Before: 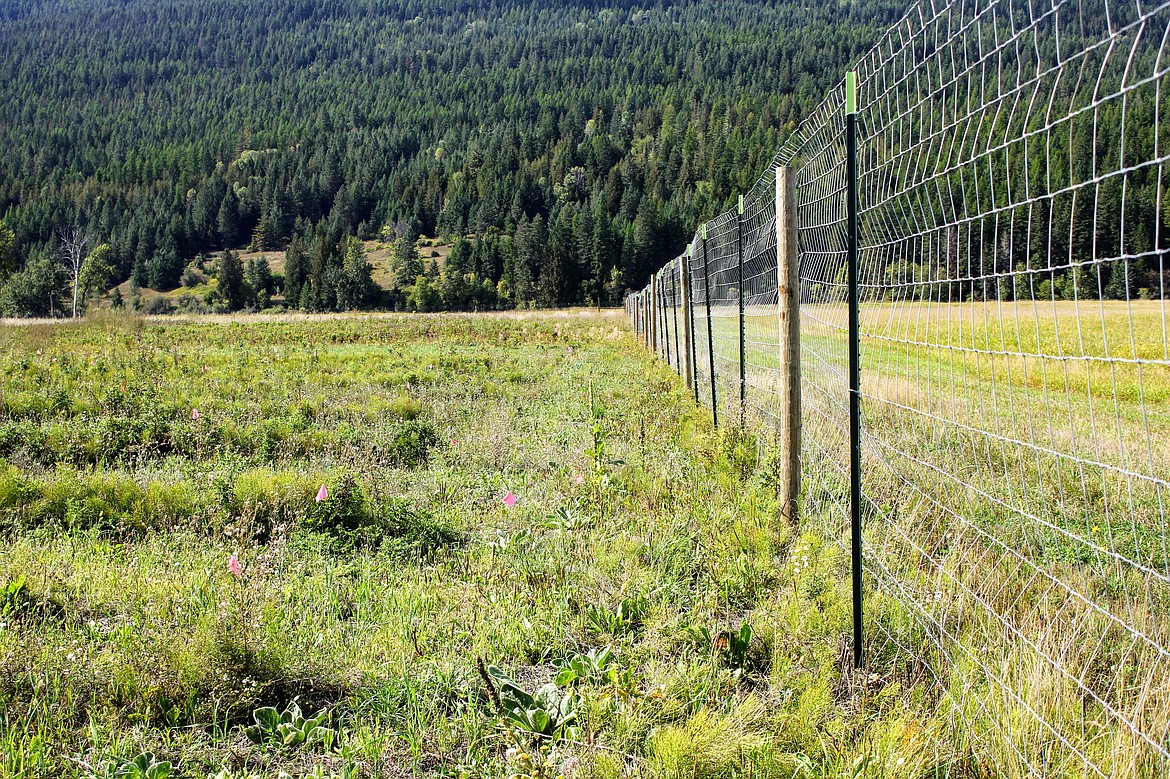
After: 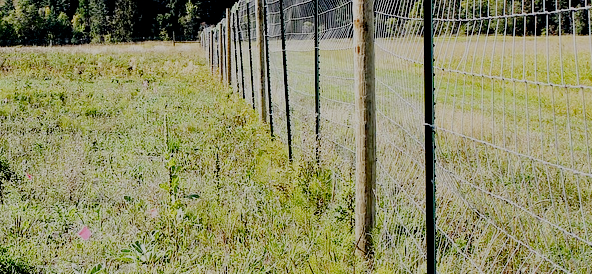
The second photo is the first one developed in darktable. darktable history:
crop: left 36.352%, top 34.248%, right 13.049%, bottom 30.537%
shadows and highlights: radius 119.61, shadows 41.99, highlights -62.13, soften with gaussian
filmic rgb: middle gray luminance 17.92%, black relative exposure -7.55 EV, white relative exposure 8.44 EV, threshold 5.99 EV, target black luminance 0%, hardness 2.23, latitude 19.21%, contrast 0.869, highlights saturation mix 4.11%, shadows ↔ highlights balance 10.61%, preserve chrominance no, color science v5 (2021), enable highlight reconstruction true
